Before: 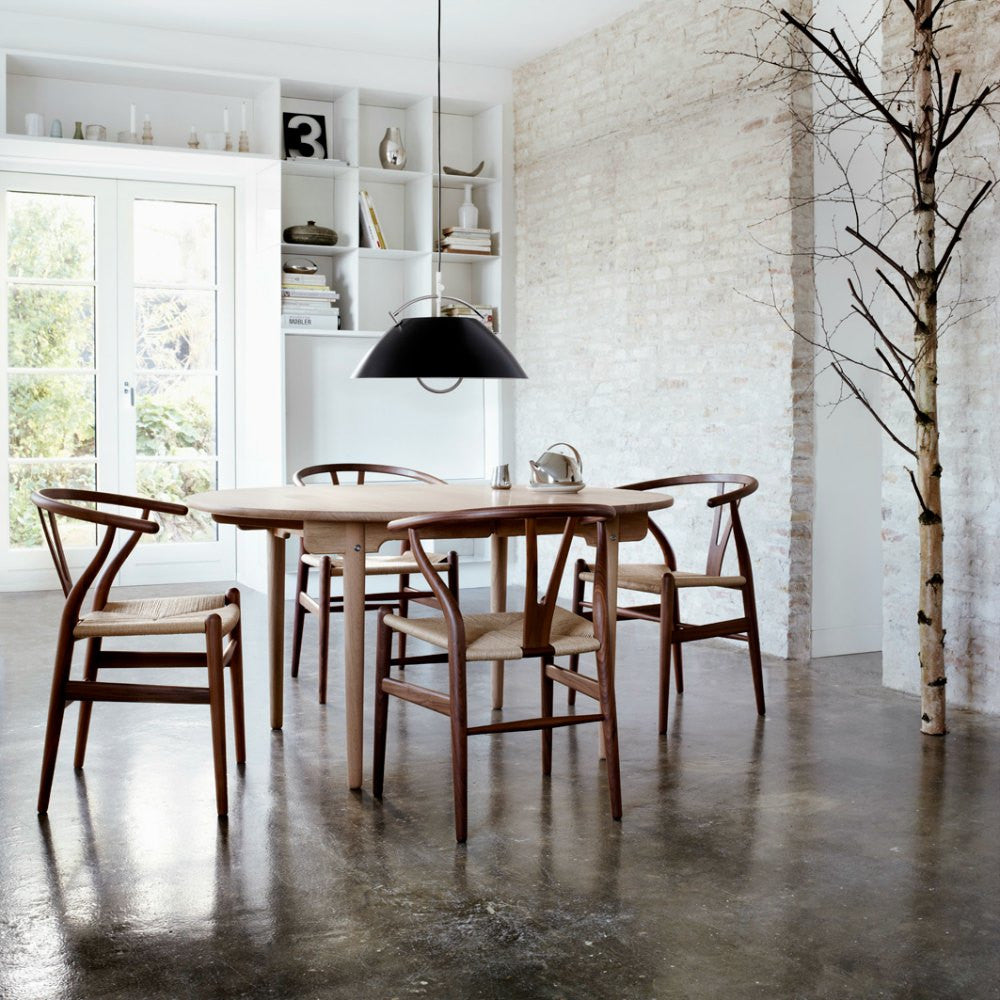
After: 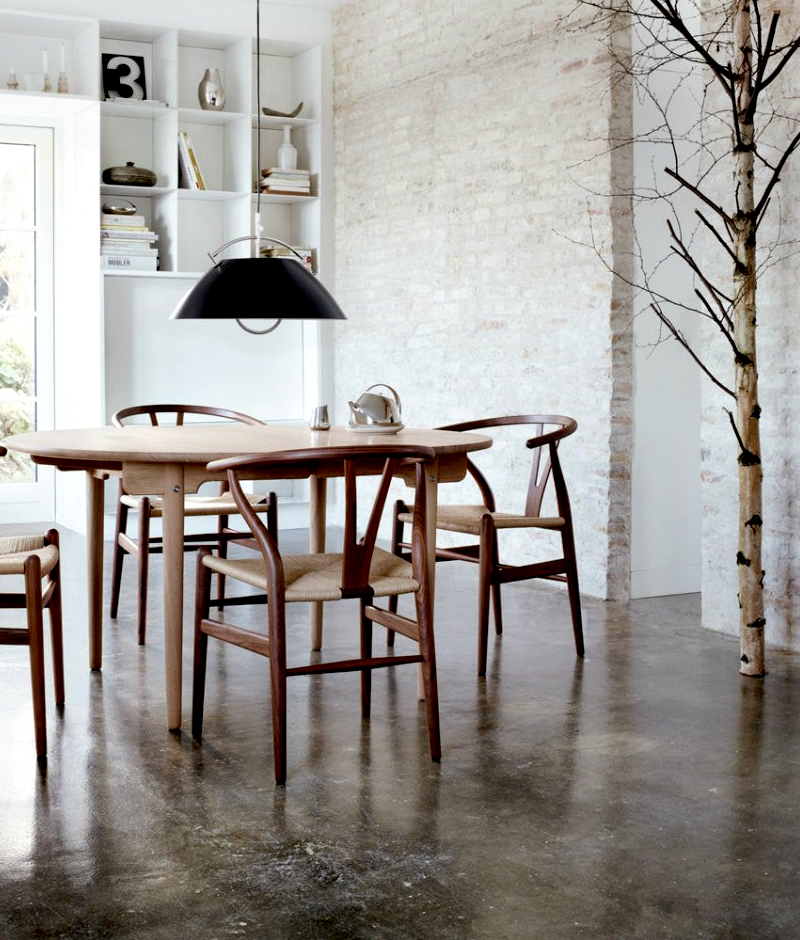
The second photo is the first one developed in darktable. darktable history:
crop and rotate: left 18.189%, top 5.963%, right 1.713%
exposure: black level correction 0.009, exposure 0.11 EV, compensate highlight preservation false
